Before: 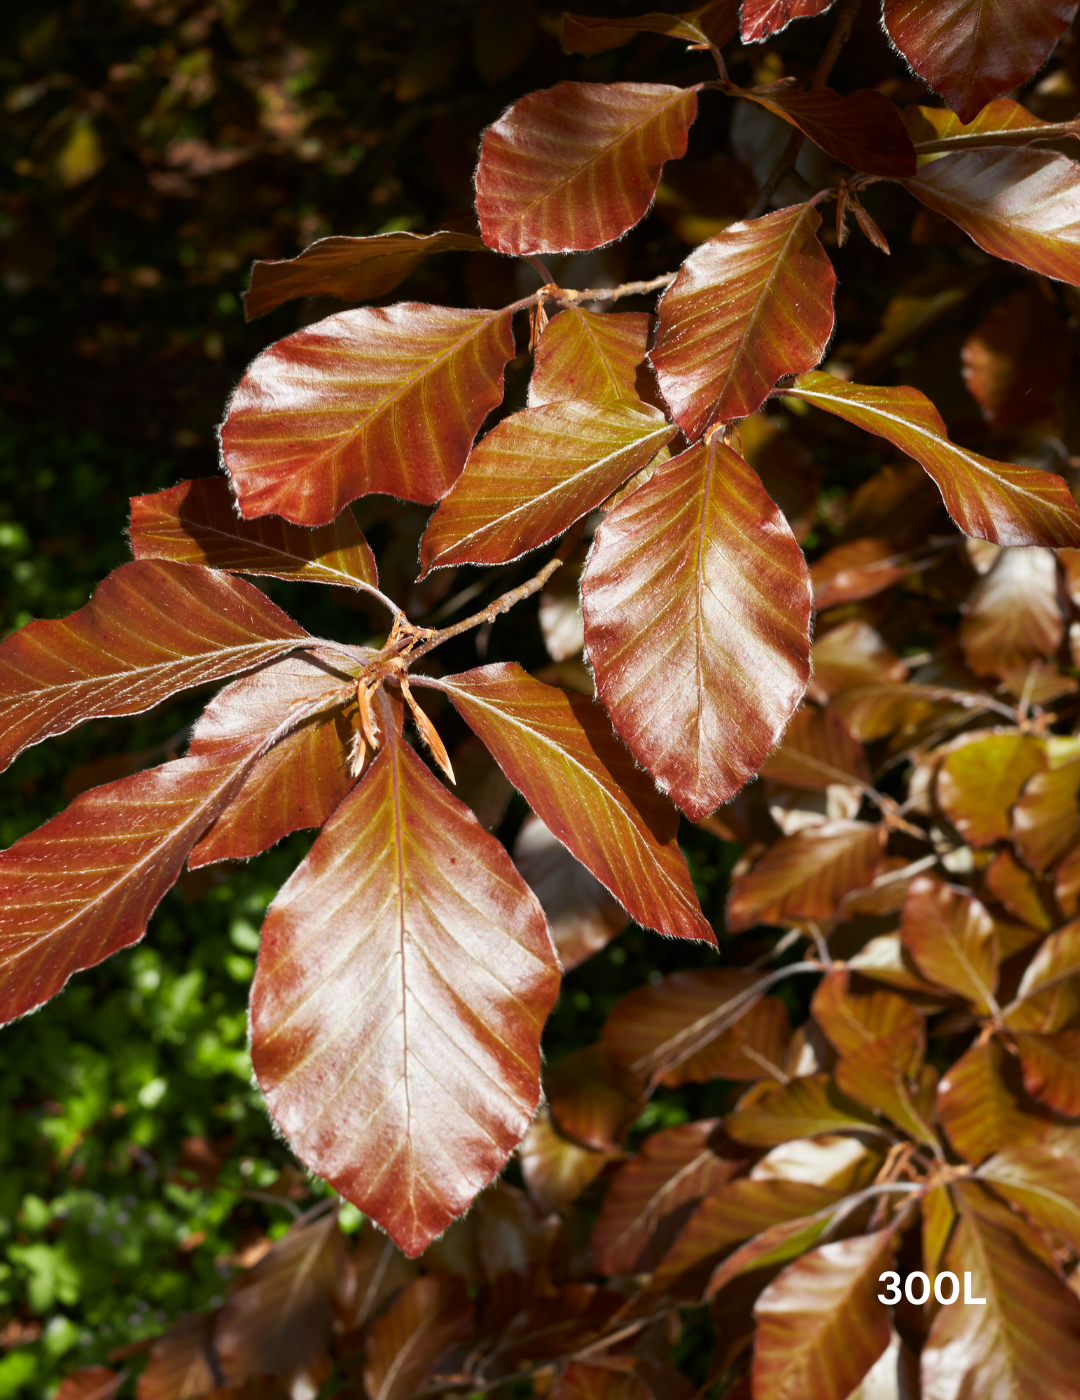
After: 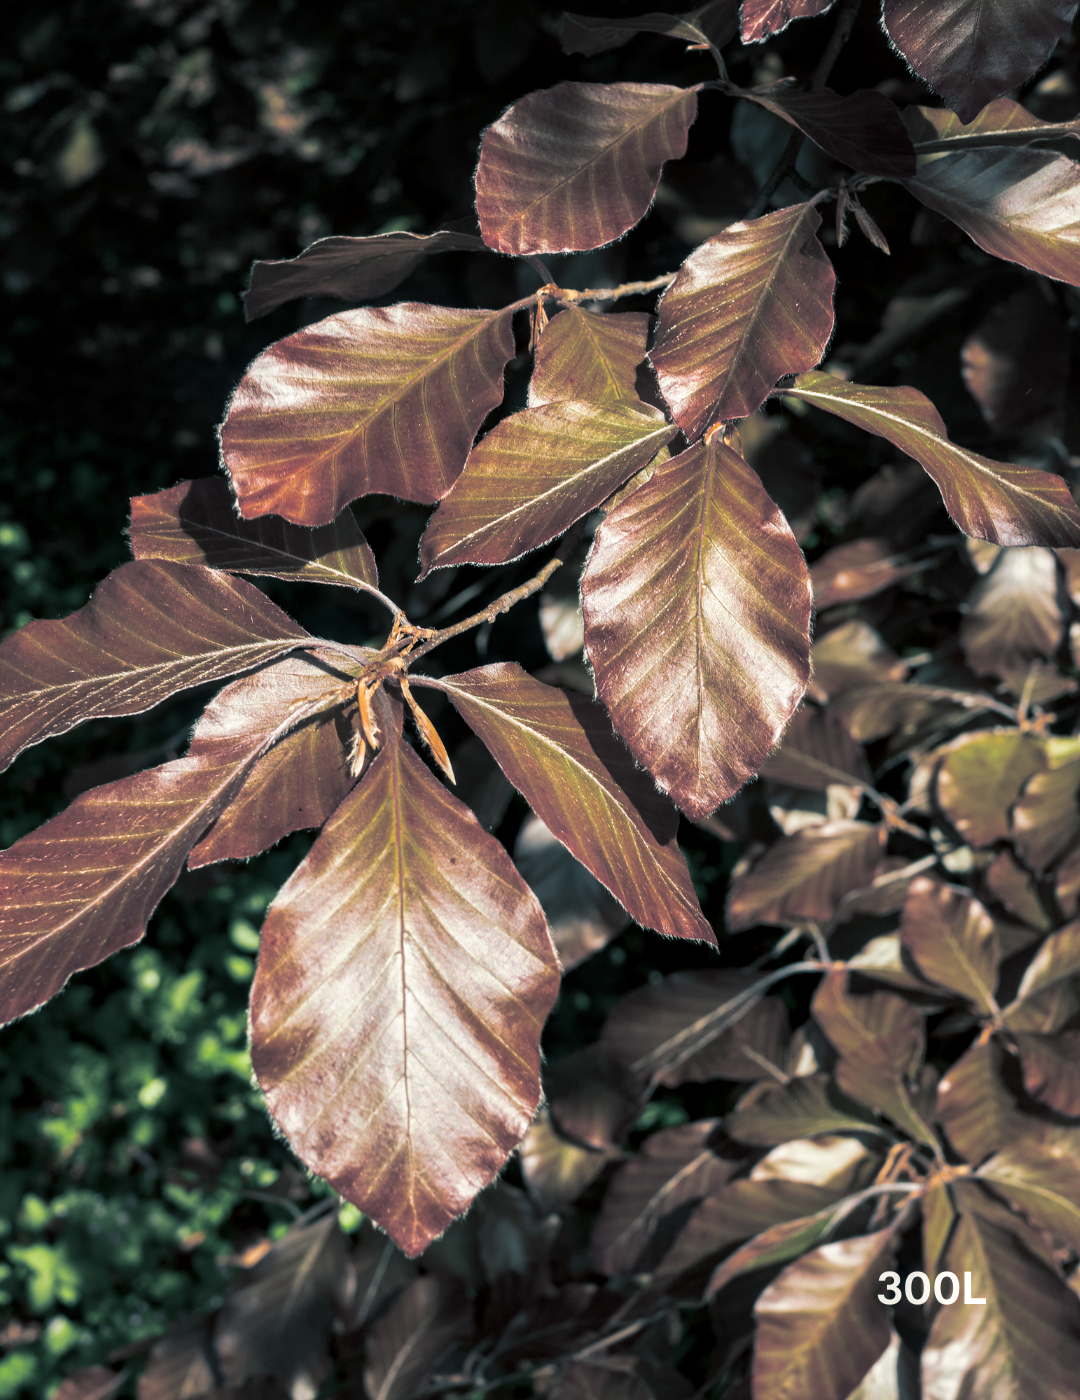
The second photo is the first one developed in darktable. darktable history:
exposure: compensate highlight preservation false
split-toning: shadows › hue 205.2°, shadows › saturation 0.43, highlights › hue 54°, highlights › saturation 0.54
local contrast: on, module defaults
